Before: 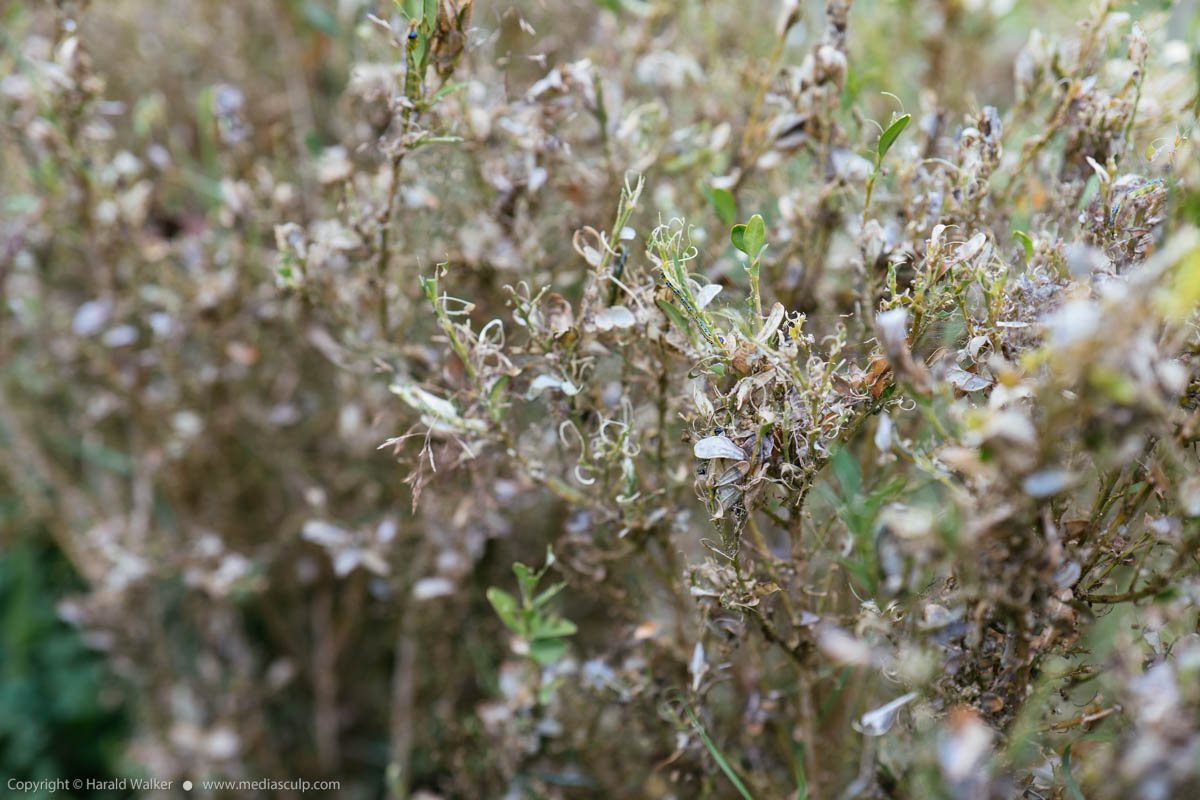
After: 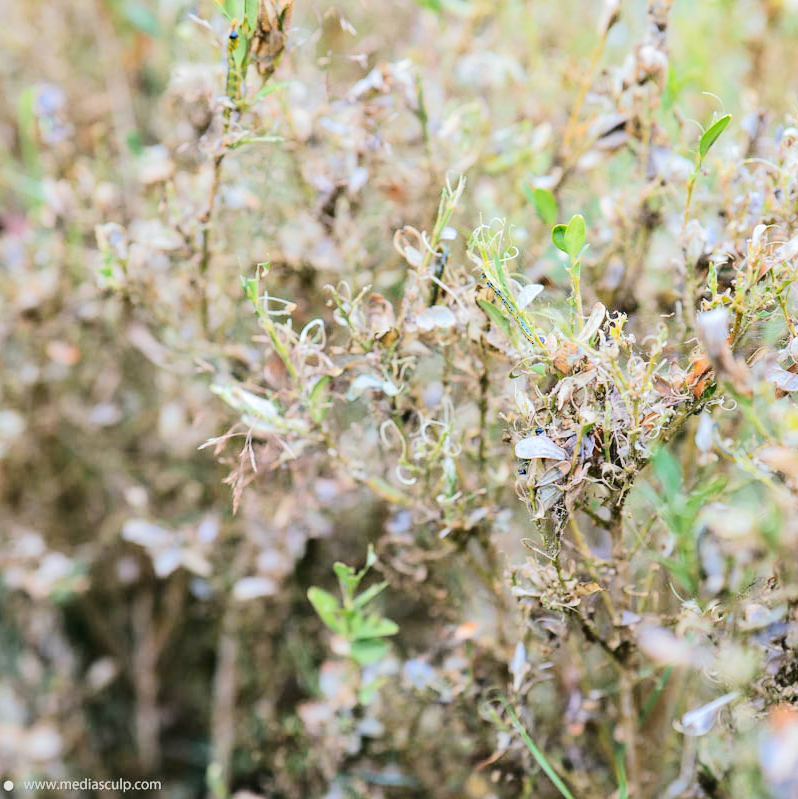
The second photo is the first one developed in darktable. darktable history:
exposure: compensate exposure bias true, compensate highlight preservation false
crop and rotate: left 14.939%, right 18.513%
tone equalizer: -7 EV 0.147 EV, -6 EV 0.625 EV, -5 EV 1.16 EV, -4 EV 1.34 EV, -3 EV 1.14 EV, -2 EV 0.6 EV, -1 EV 0.153 EV, edges refinement/feathering 500, mask exposure compensation -1.57 EV, preserve details no
